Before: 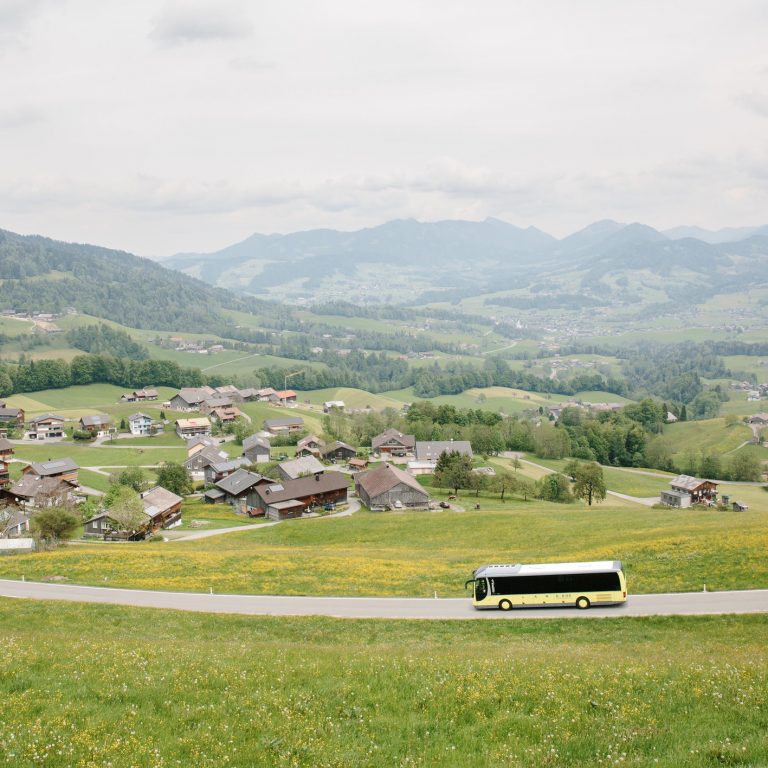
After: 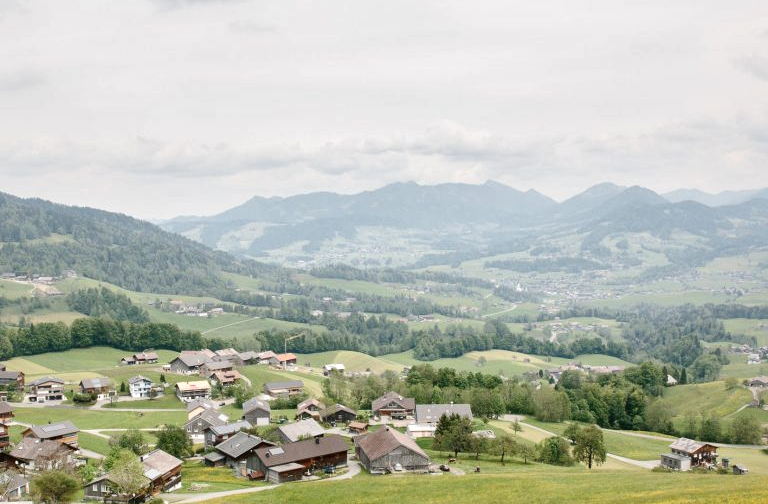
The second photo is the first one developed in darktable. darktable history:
crop and rotate: top 4.848%, bottom 29.503%
local contrast: mode bilateral grid, contrast 25, coarseness 47, detail 151%, midtone range 0.2
